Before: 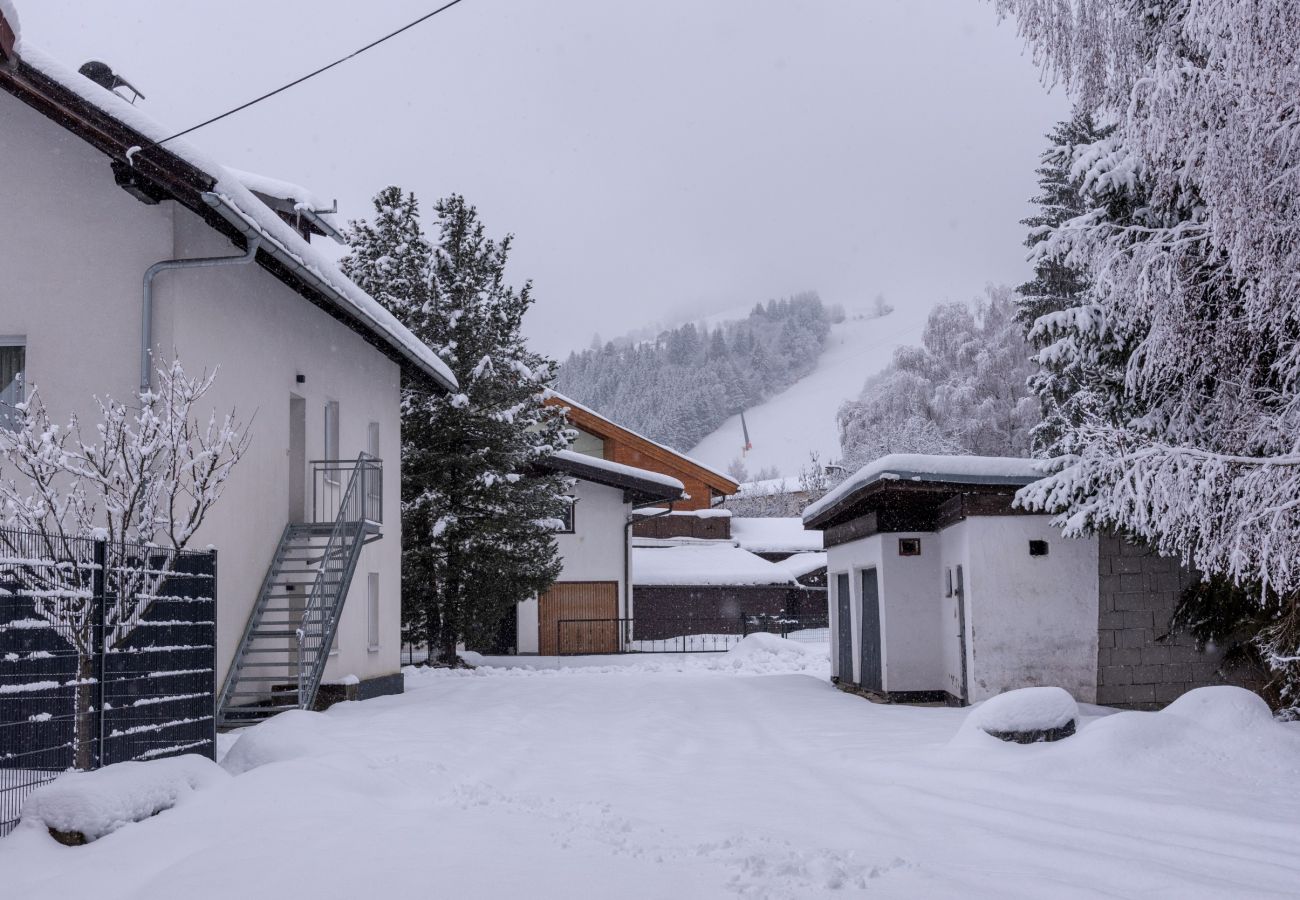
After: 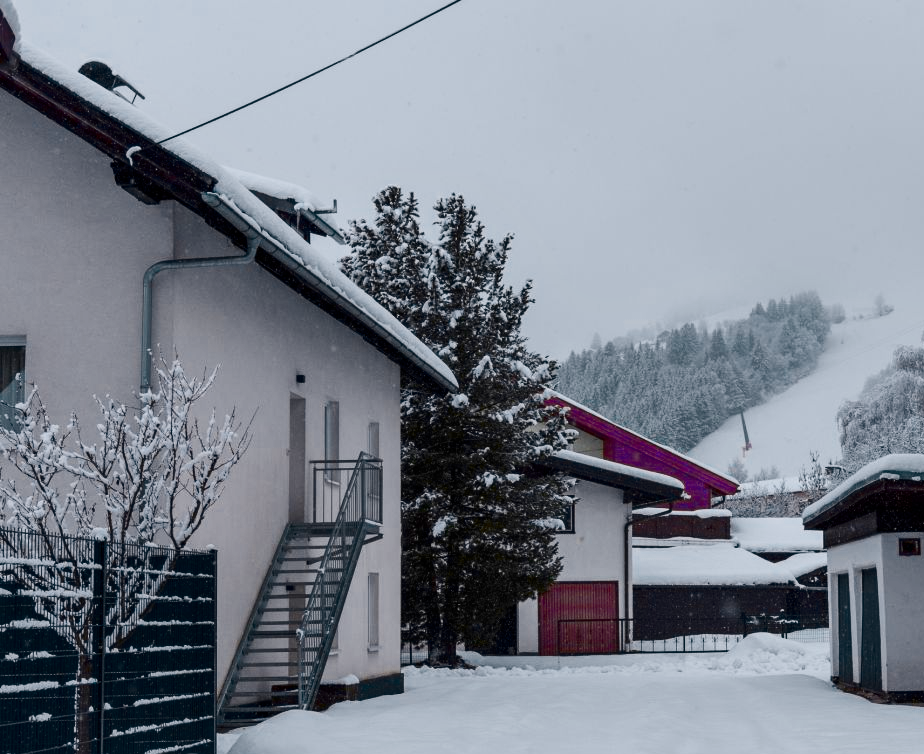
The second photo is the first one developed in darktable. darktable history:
color zones: curves: ch0 [(0.826, 0.353)]; ch1 [(0.242, 0.647) (0.889, 0.342)]; ch2 [(0.246, 0.089) (0.969, 0.068)]
color balance rgb: perceptual saturation grading › global saturation 20%, perceptual saturation grading › highlights -49.888%, perceptual saturation grading › shadows 26.182%
tone equalizer: on, module defaults
crop: right 28.853%, bottom 16.182%
contrast brightness saturation: contrast 0.211, brightness -0.114, saturation 0.209
